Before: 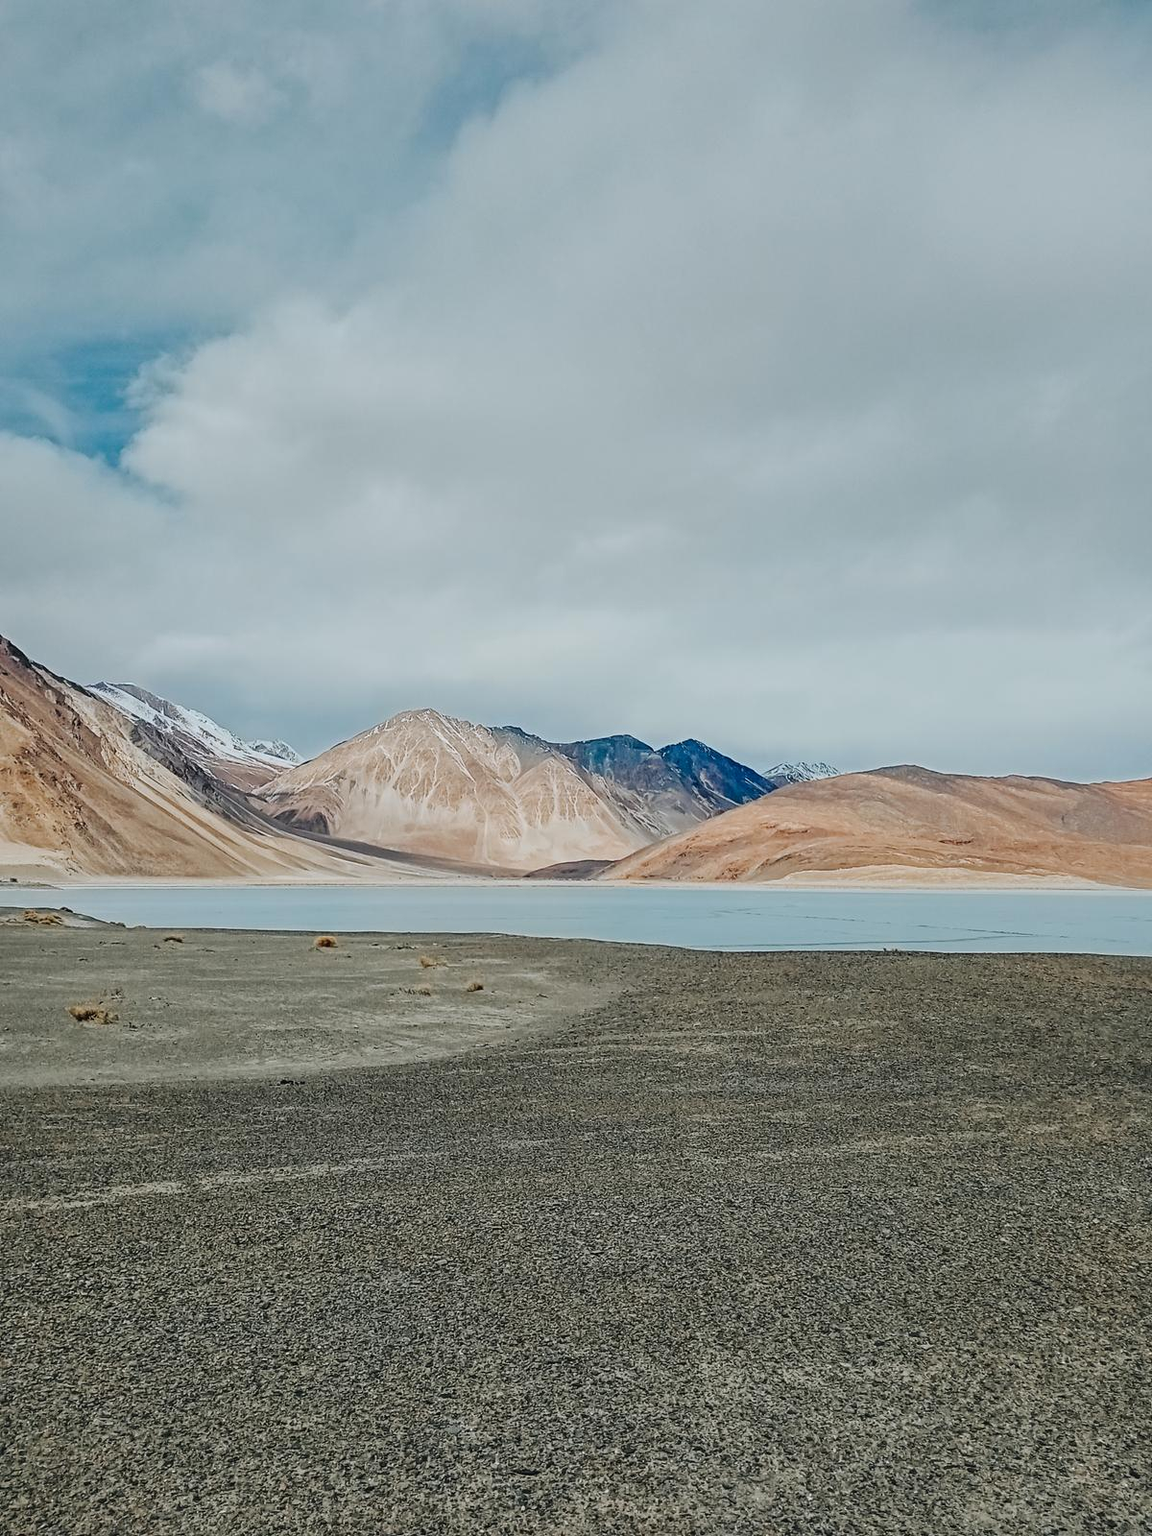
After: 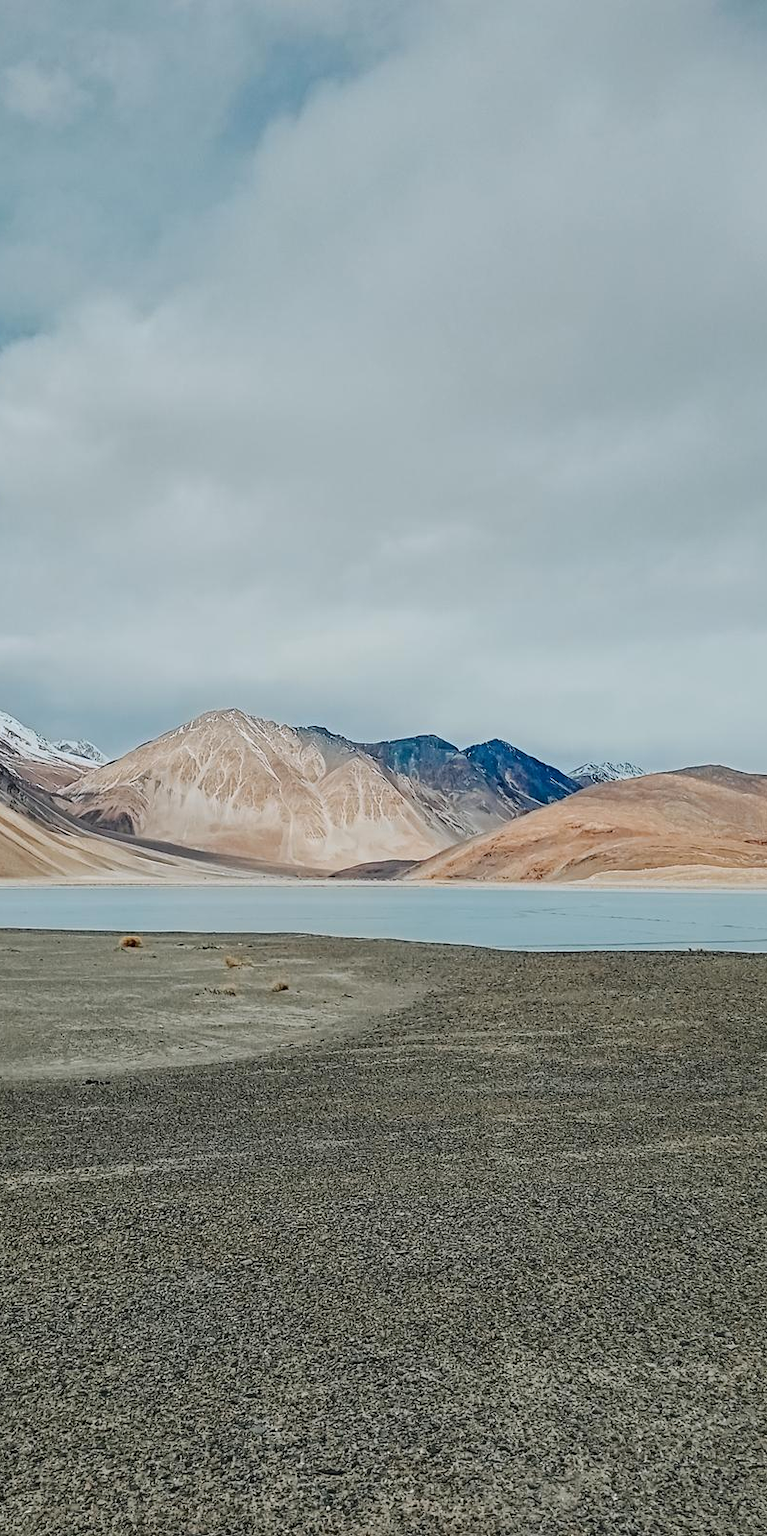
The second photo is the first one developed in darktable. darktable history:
crop: left 16.986%, right 16.359%
